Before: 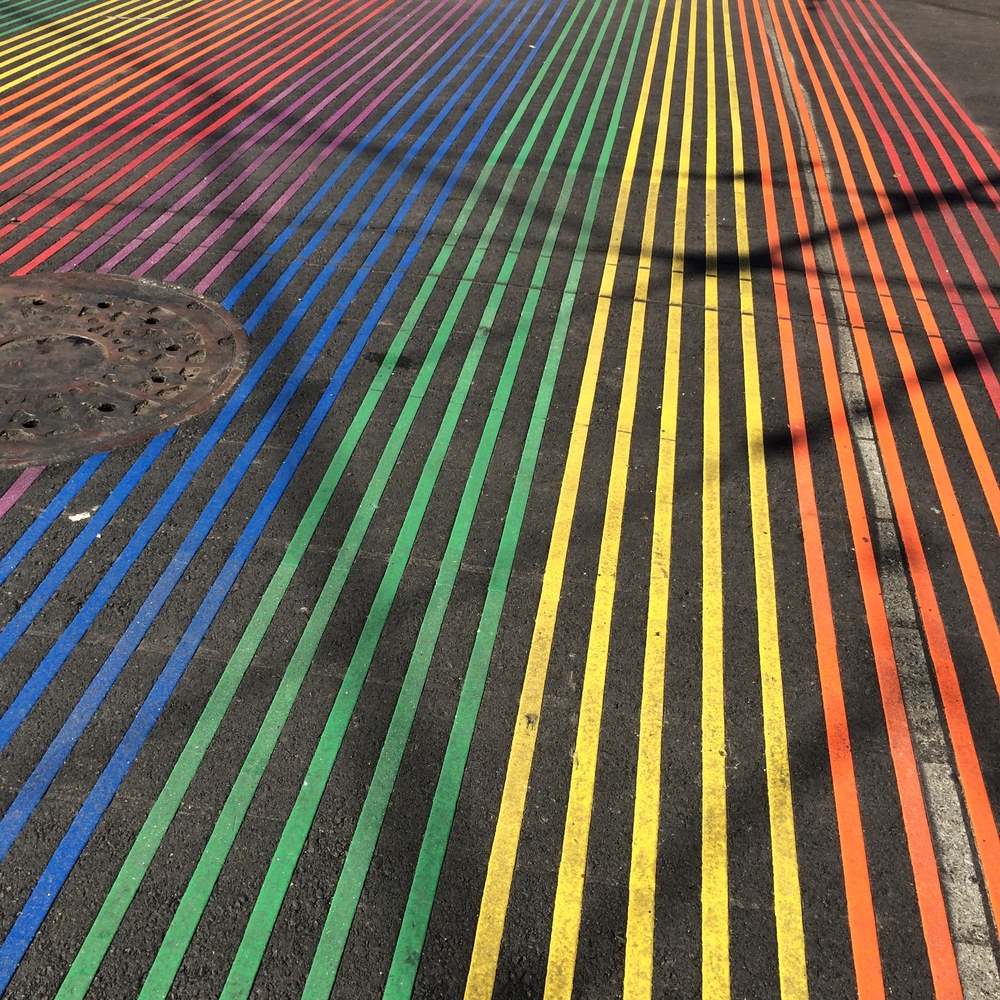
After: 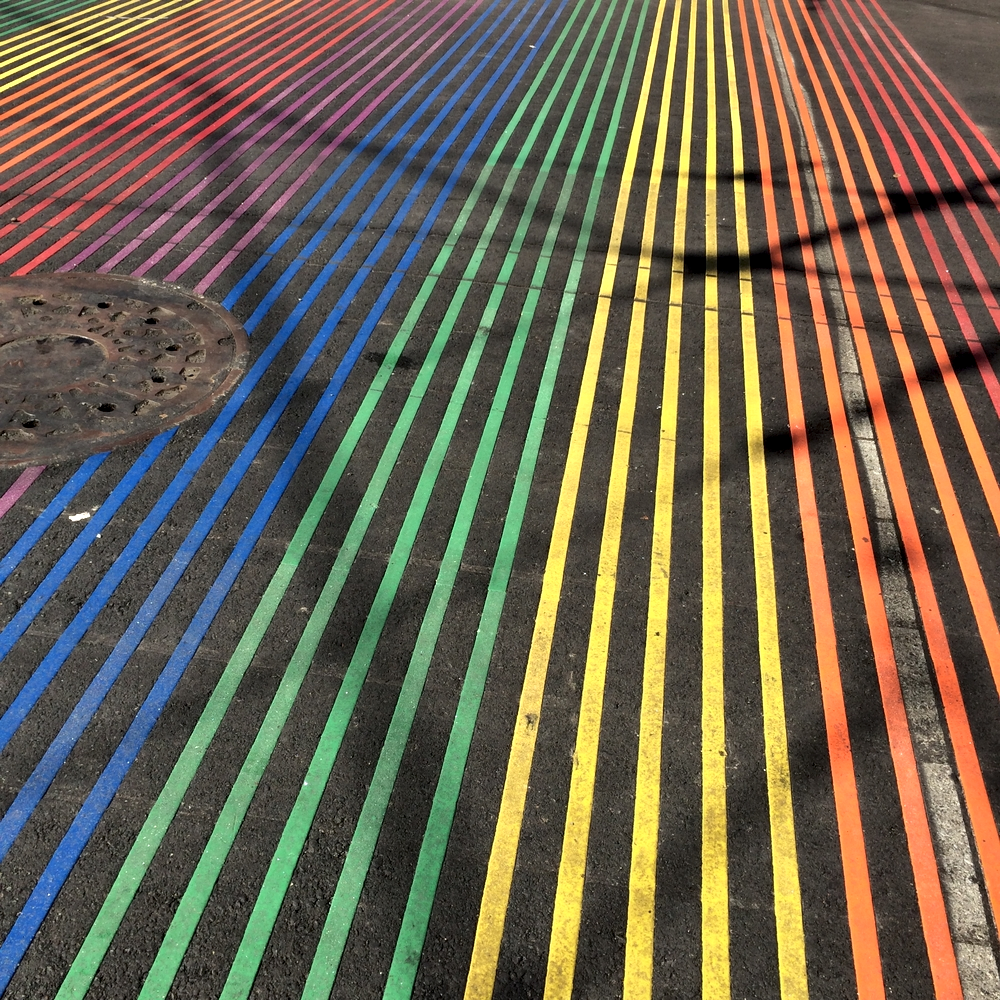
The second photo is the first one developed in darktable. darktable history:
contrast equalizer: octaves 7, y [[0.514, 0.573, 0.581, 0.508, 0.5, 0.5], [0.5 ×6], [0.5 ×6], [0 ×6], [0 ×6]]
